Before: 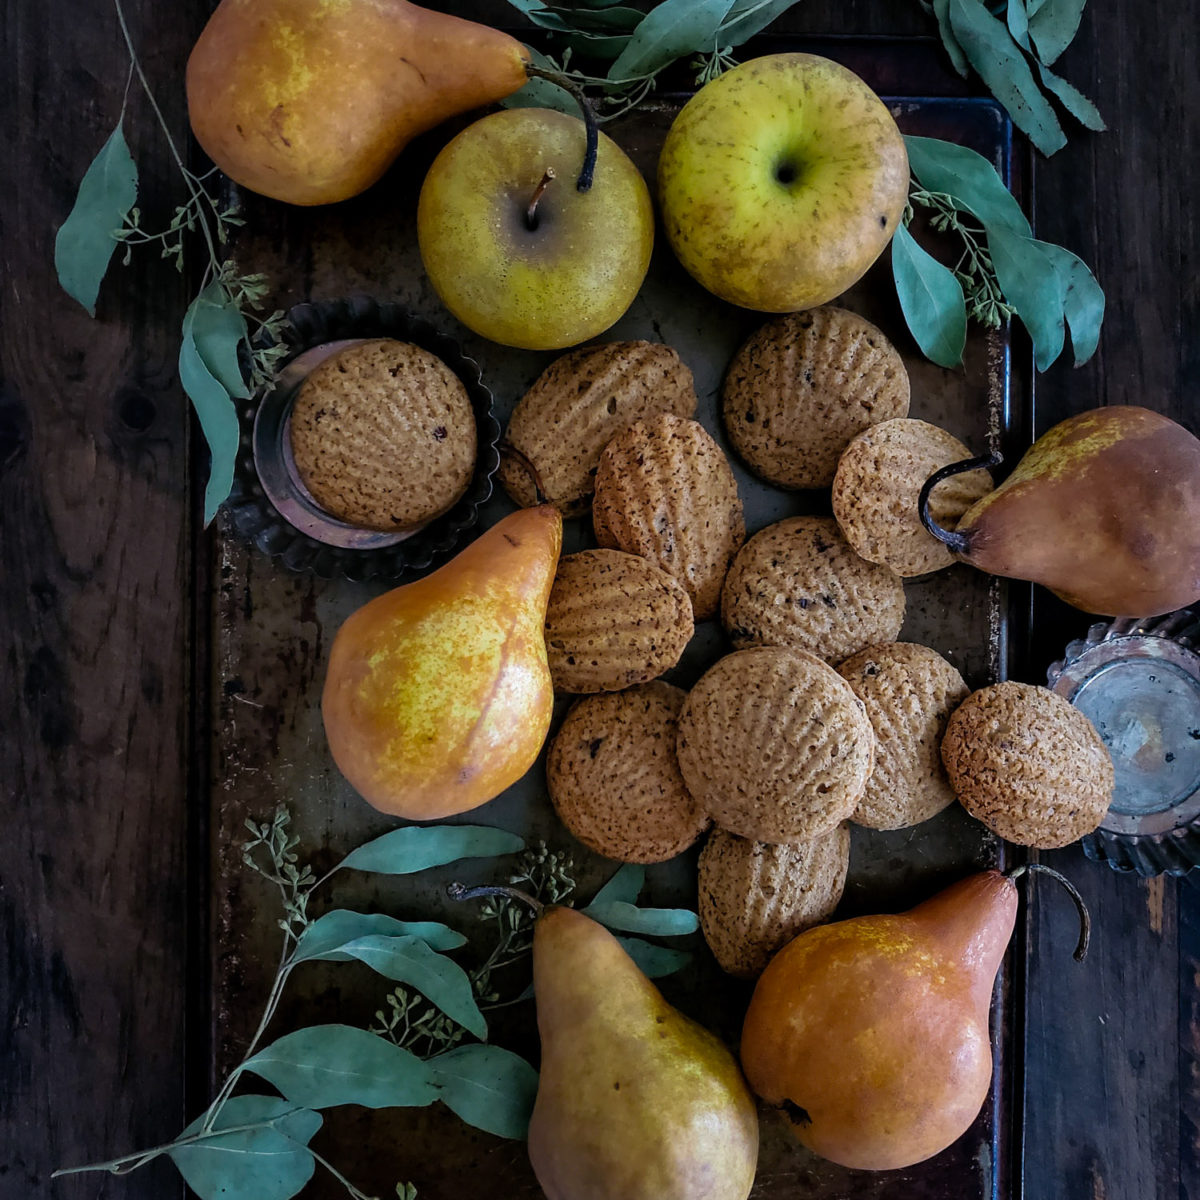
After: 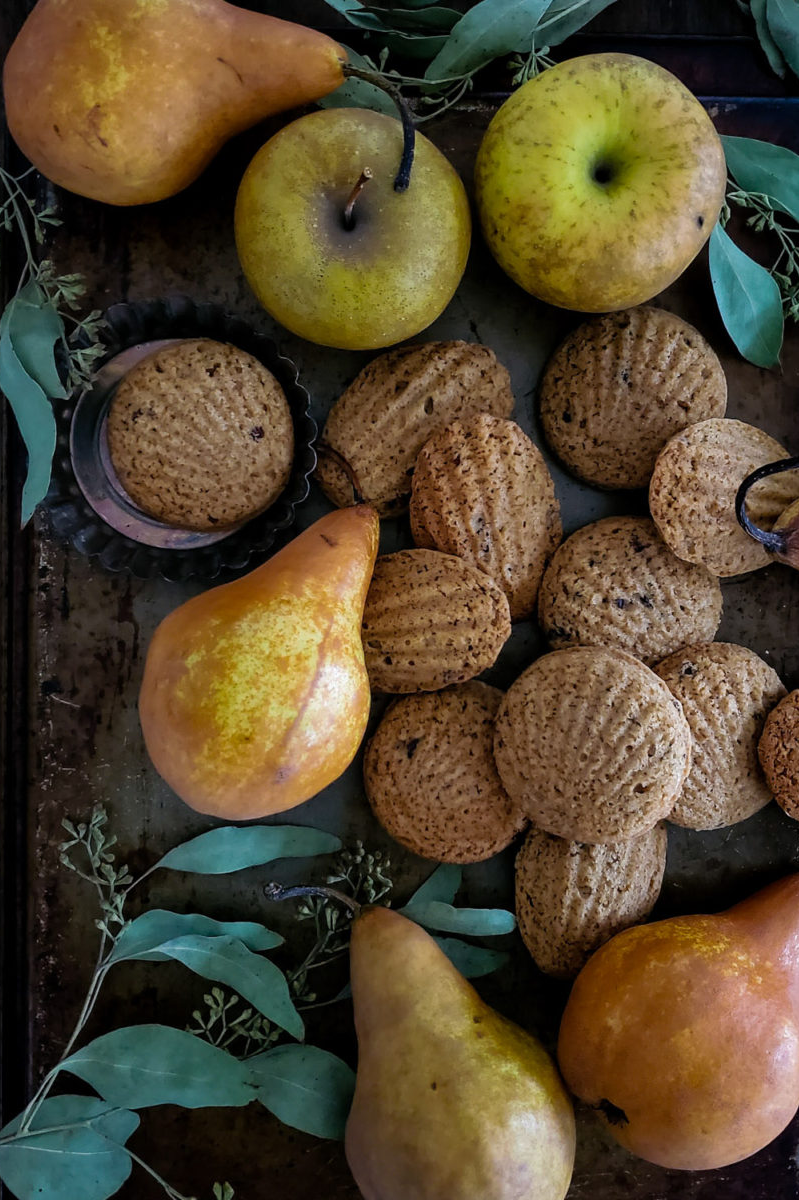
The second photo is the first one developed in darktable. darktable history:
crop and rotate: left 15.31%, right 18.031%
